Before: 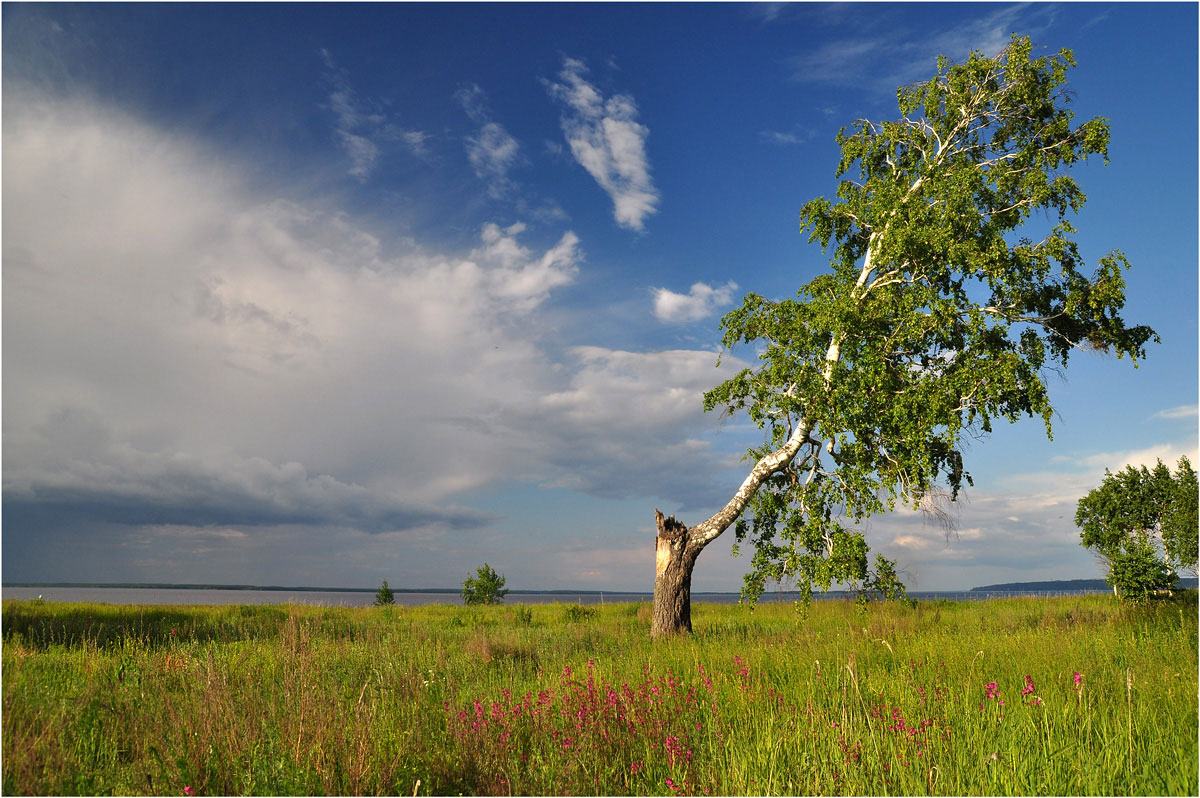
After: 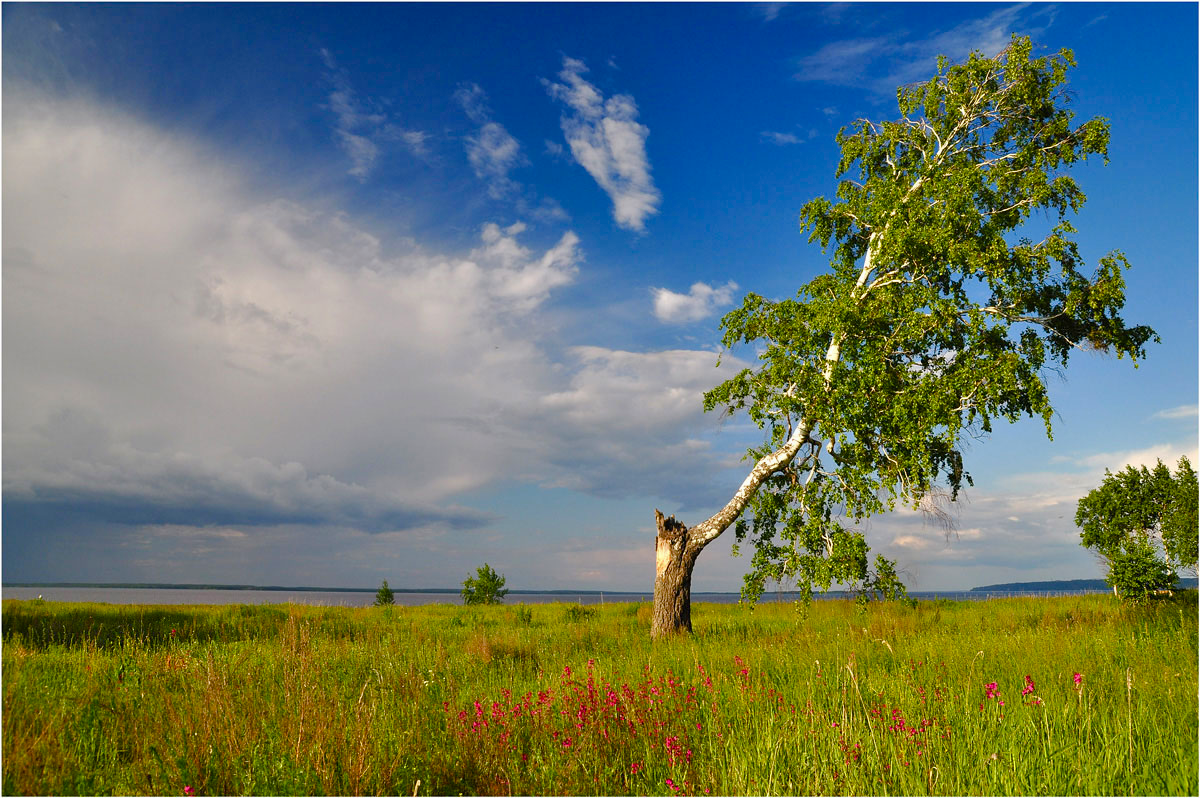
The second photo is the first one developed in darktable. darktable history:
color balance rgb: perceptual saturation grading › global saturation 20%, perceptual saturation grading › highlights -25.015%, perceptual saturation grading › shadows 50.246%, perceptual brilliance grading › global brilliance 2.746%, perceptual brilliance grading › highlights -3.333%, perceptual brilliance grading › shadows 3.076%
